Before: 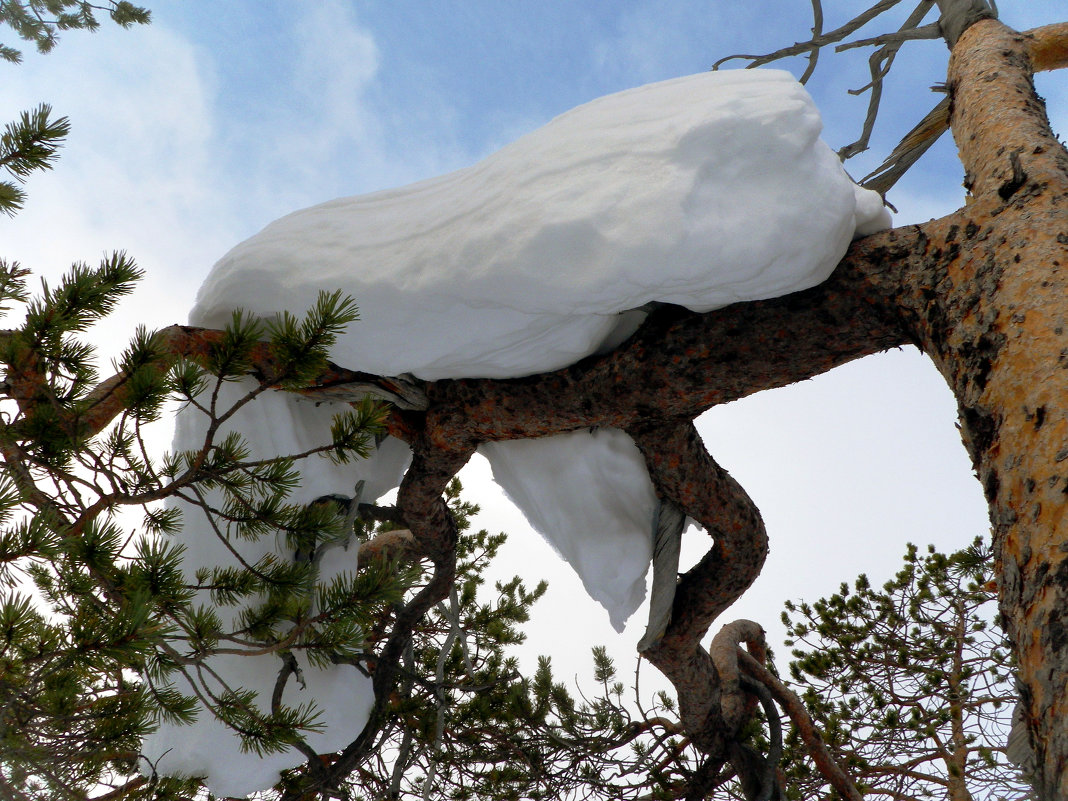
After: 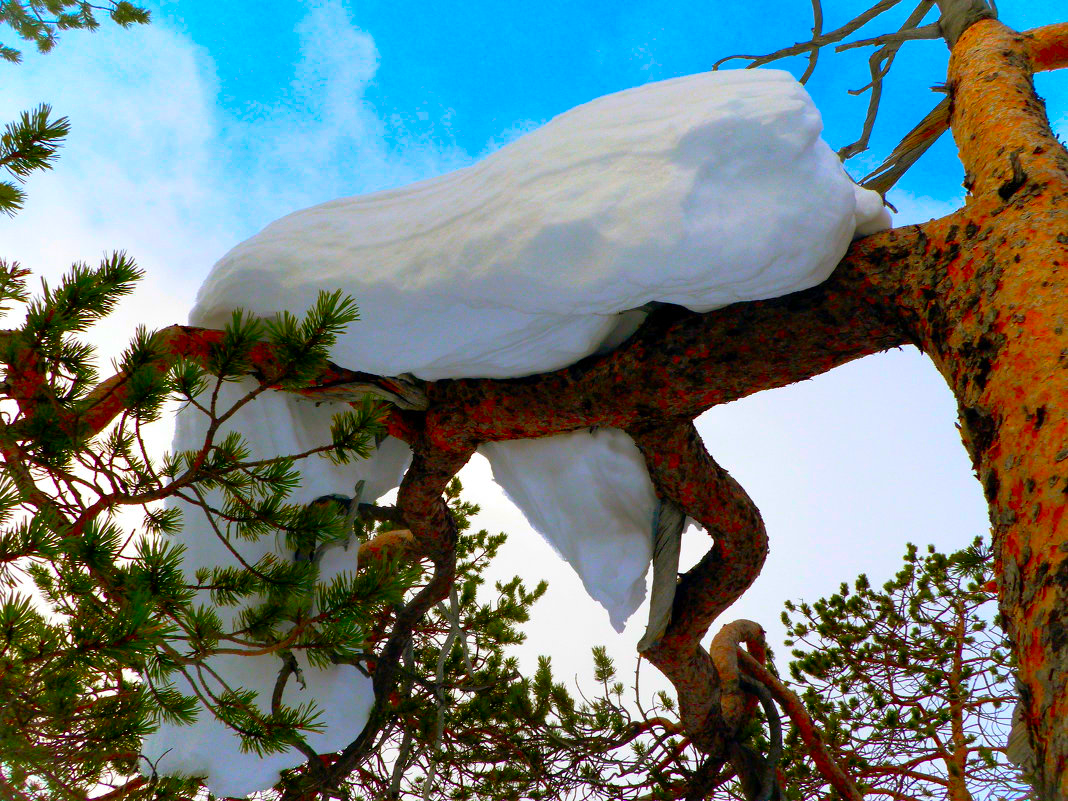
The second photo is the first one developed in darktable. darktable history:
color correction: highlights b* 0.044, saturation 2.98
